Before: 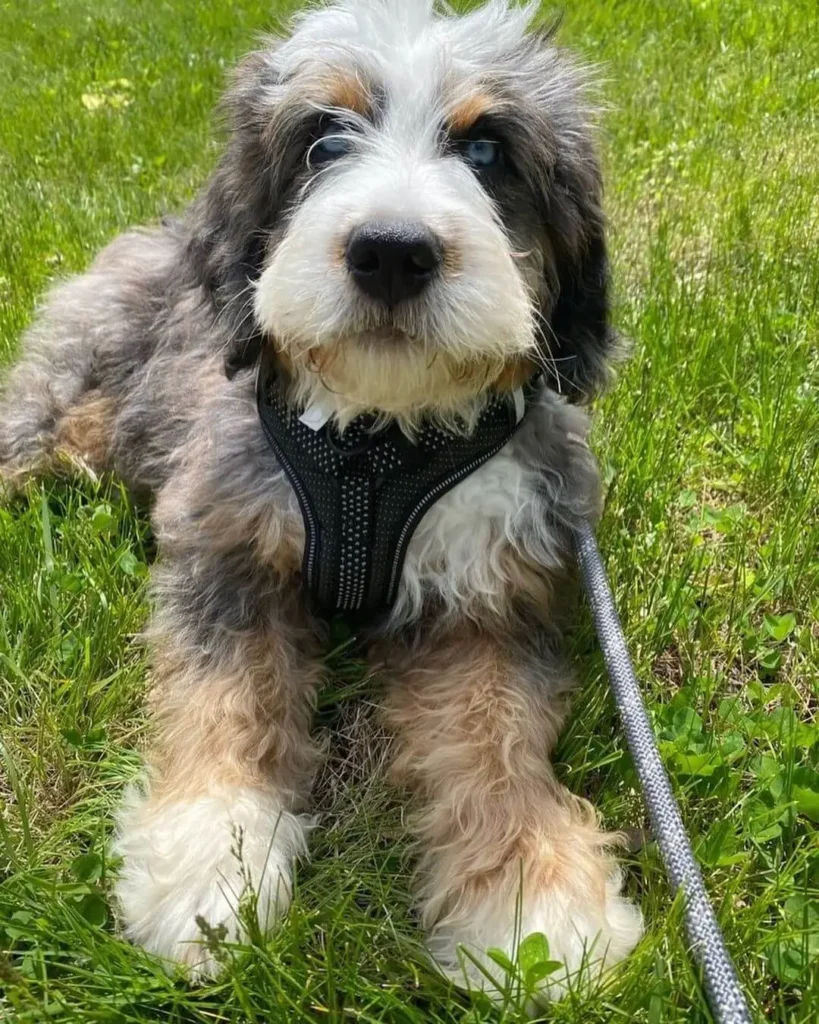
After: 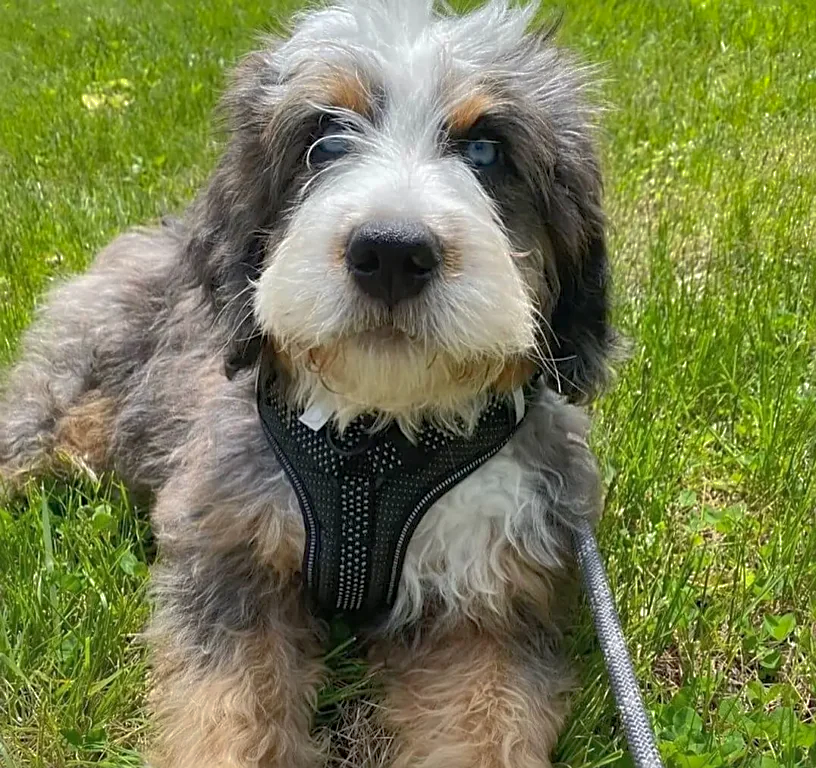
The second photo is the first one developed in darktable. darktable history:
crop: bottom 24.967%
shadows and highlights: on, module defaults
rotate and perspective: automatic cropping off
sharpen: on, module defaults
